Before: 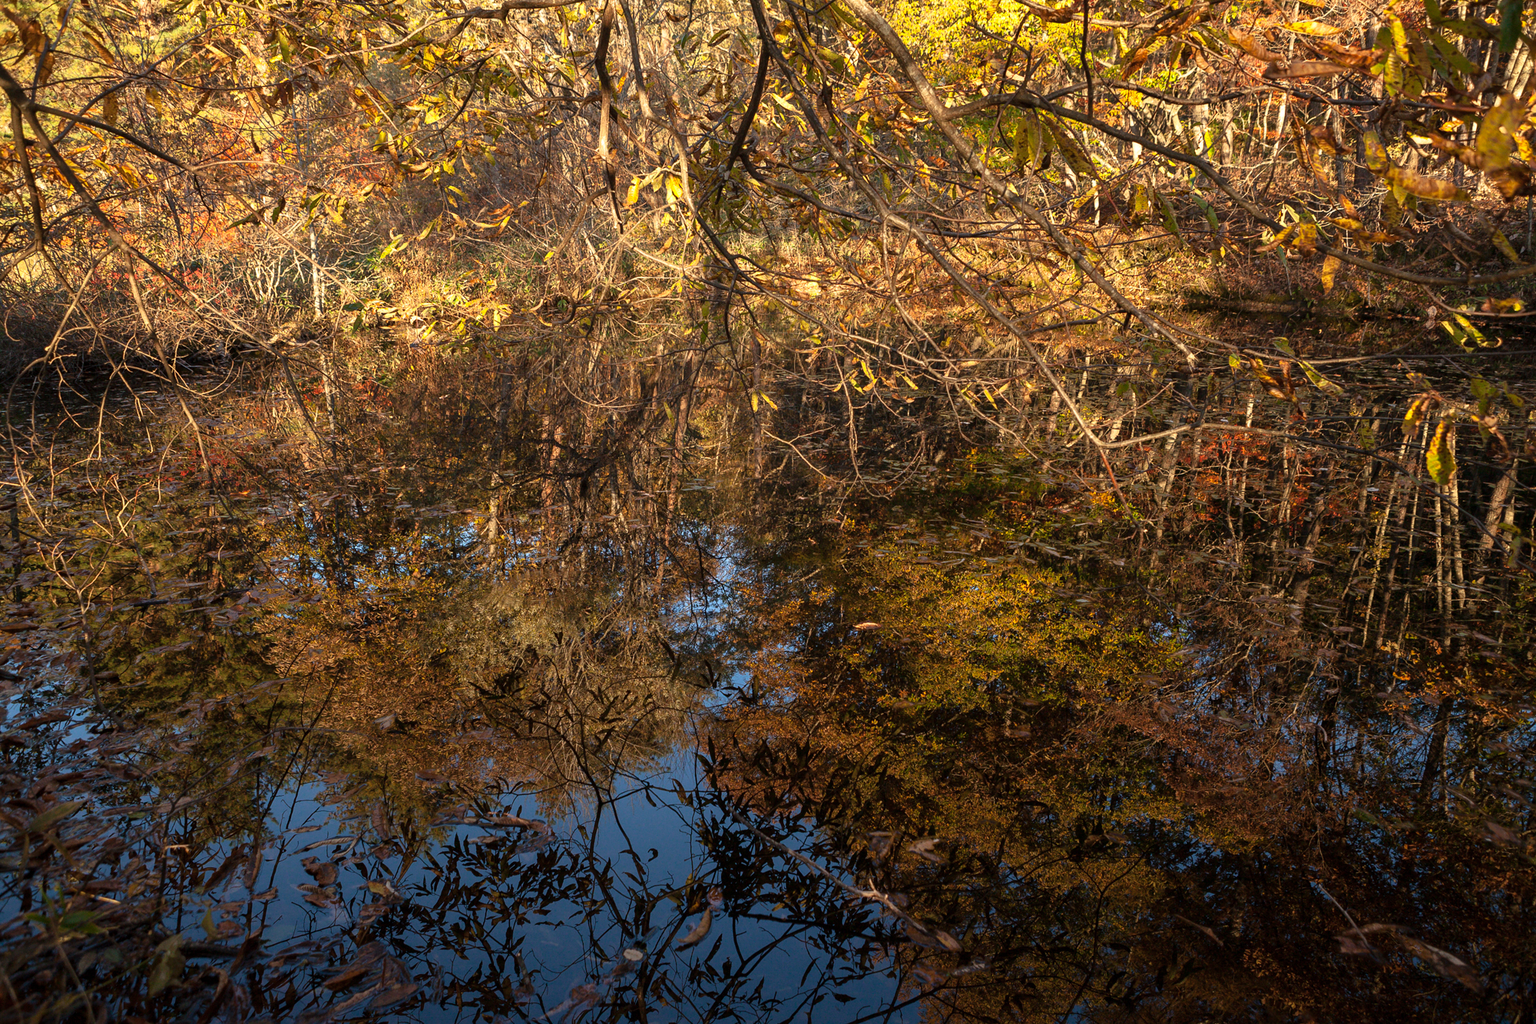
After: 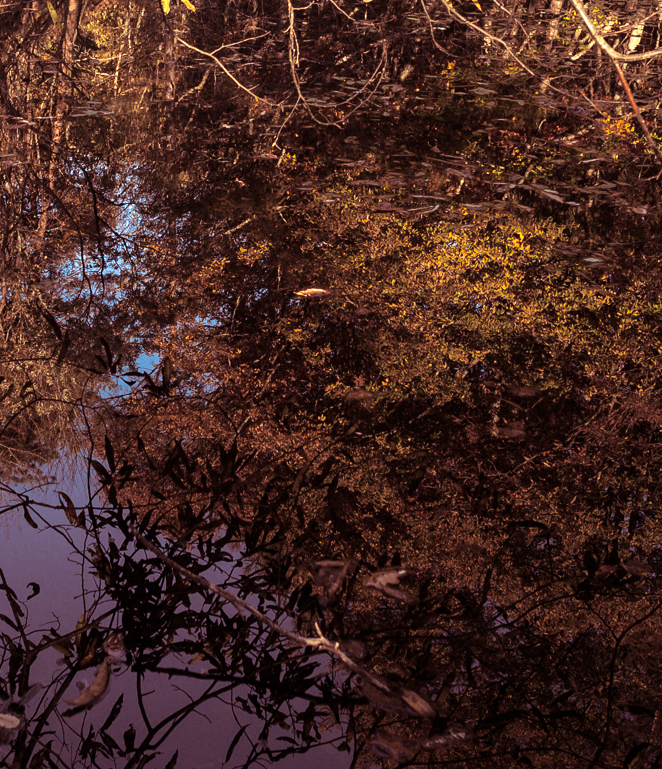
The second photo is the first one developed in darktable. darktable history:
tone equalizer: -8 EV -0.417 EV, -7 EV -0.389 EV, -6 EV -0.333 EV, -5 EV -0.222 EV, -3 EV 0.222 EV, -2 EV 0.333 EV, -1 EV 0.389 EV, +0 EV 0.417 EV, edges refinement/feathering 500, mask exposure compensation -1.57 EV, preserve details no
crop: left 40.878%, top 39.176%, right 25.993%, bottom 3.081%
split-toning: on, module defaults
